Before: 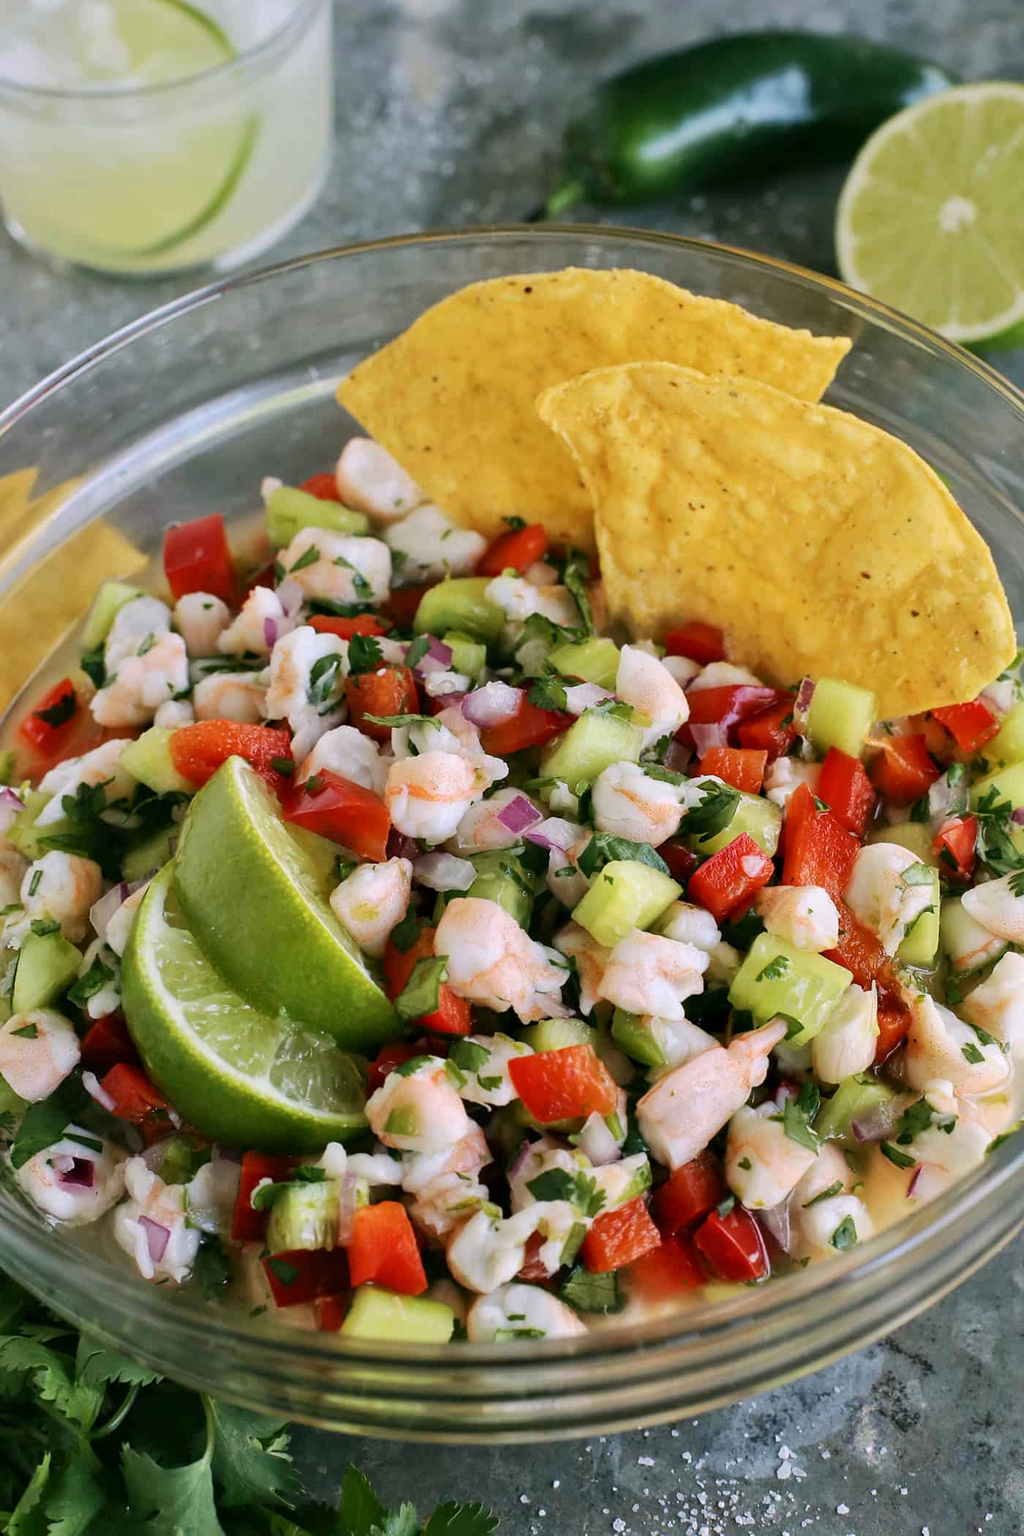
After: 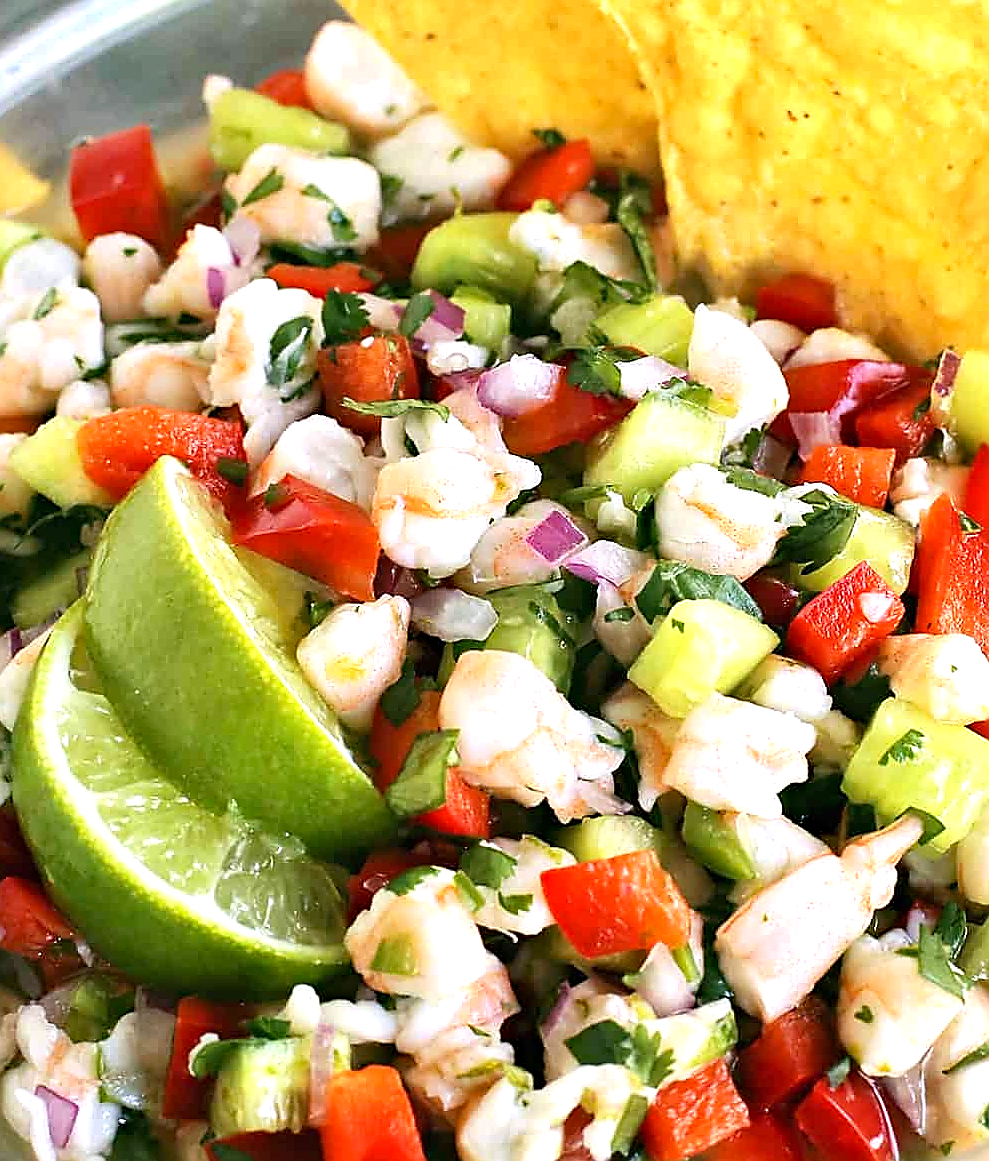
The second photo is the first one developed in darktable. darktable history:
exposure: black level correction 0, exposure 0.905 EV, compensate exposure bias true, compensate highlight preservation false
sharpen: radius 1.348, amount 1.256, threshold 0.723
crop: left 11.034%, top 27.521%, right 18.266%, bottom 17.152%
haze removal: compatibility mode true, adaptive false
